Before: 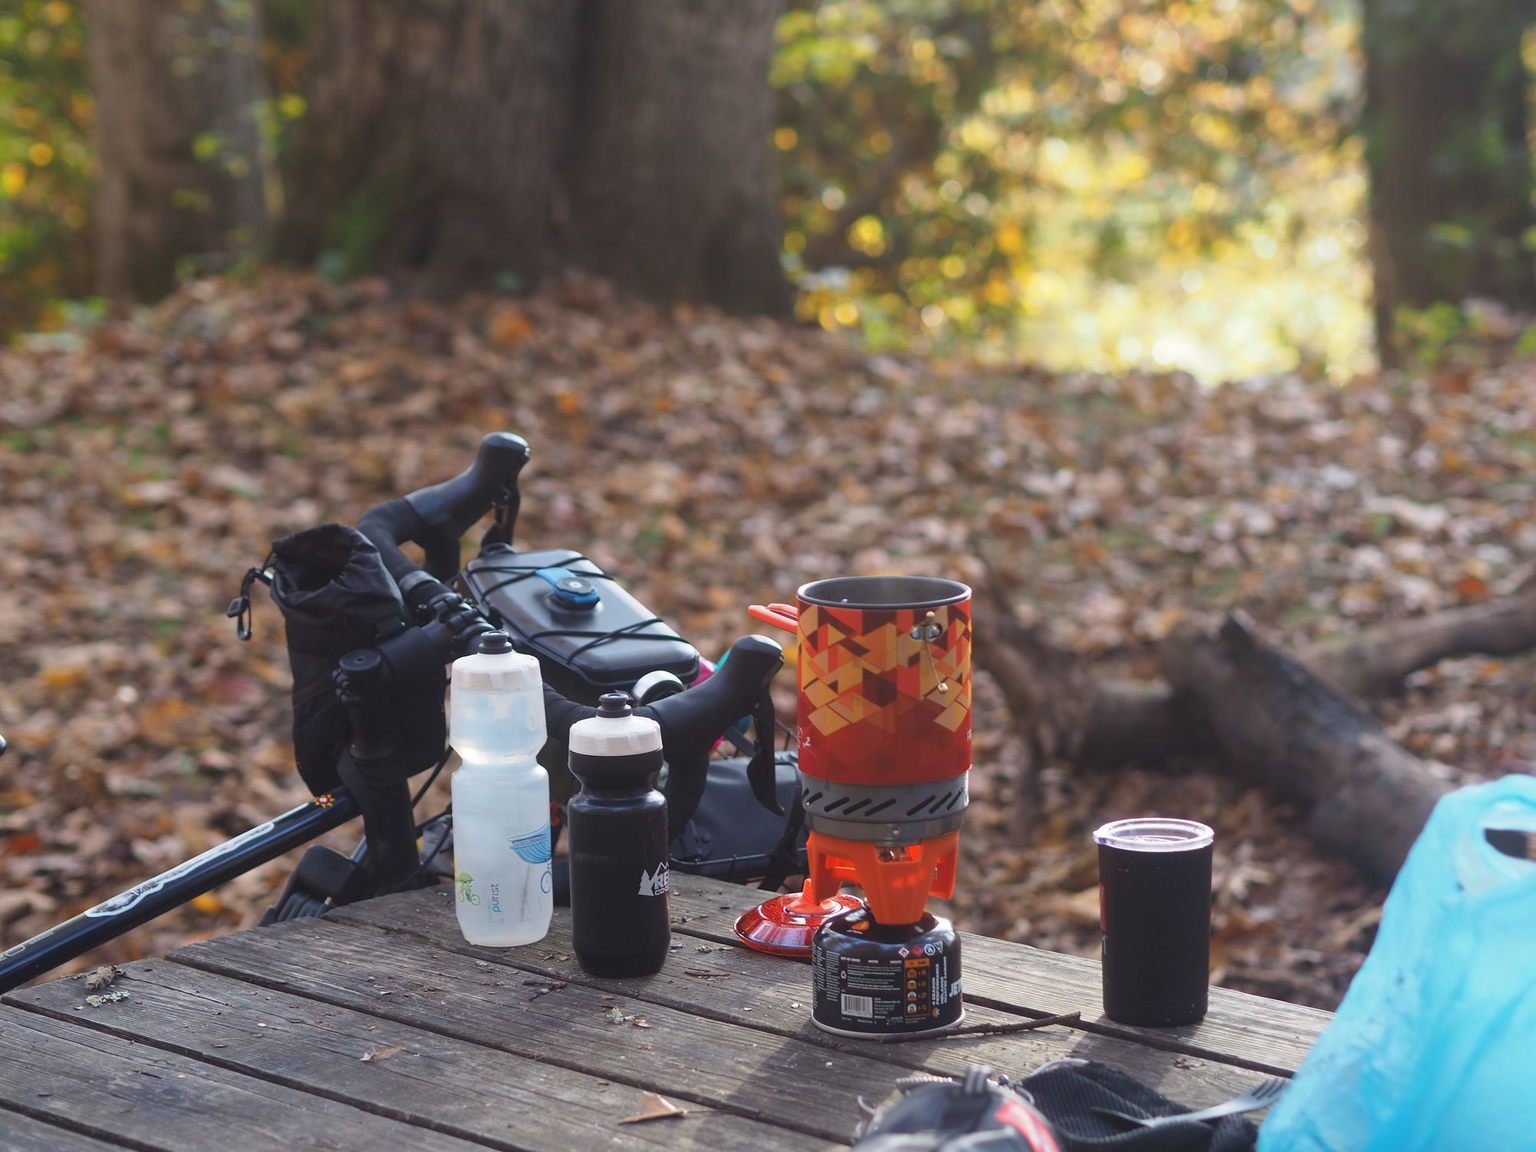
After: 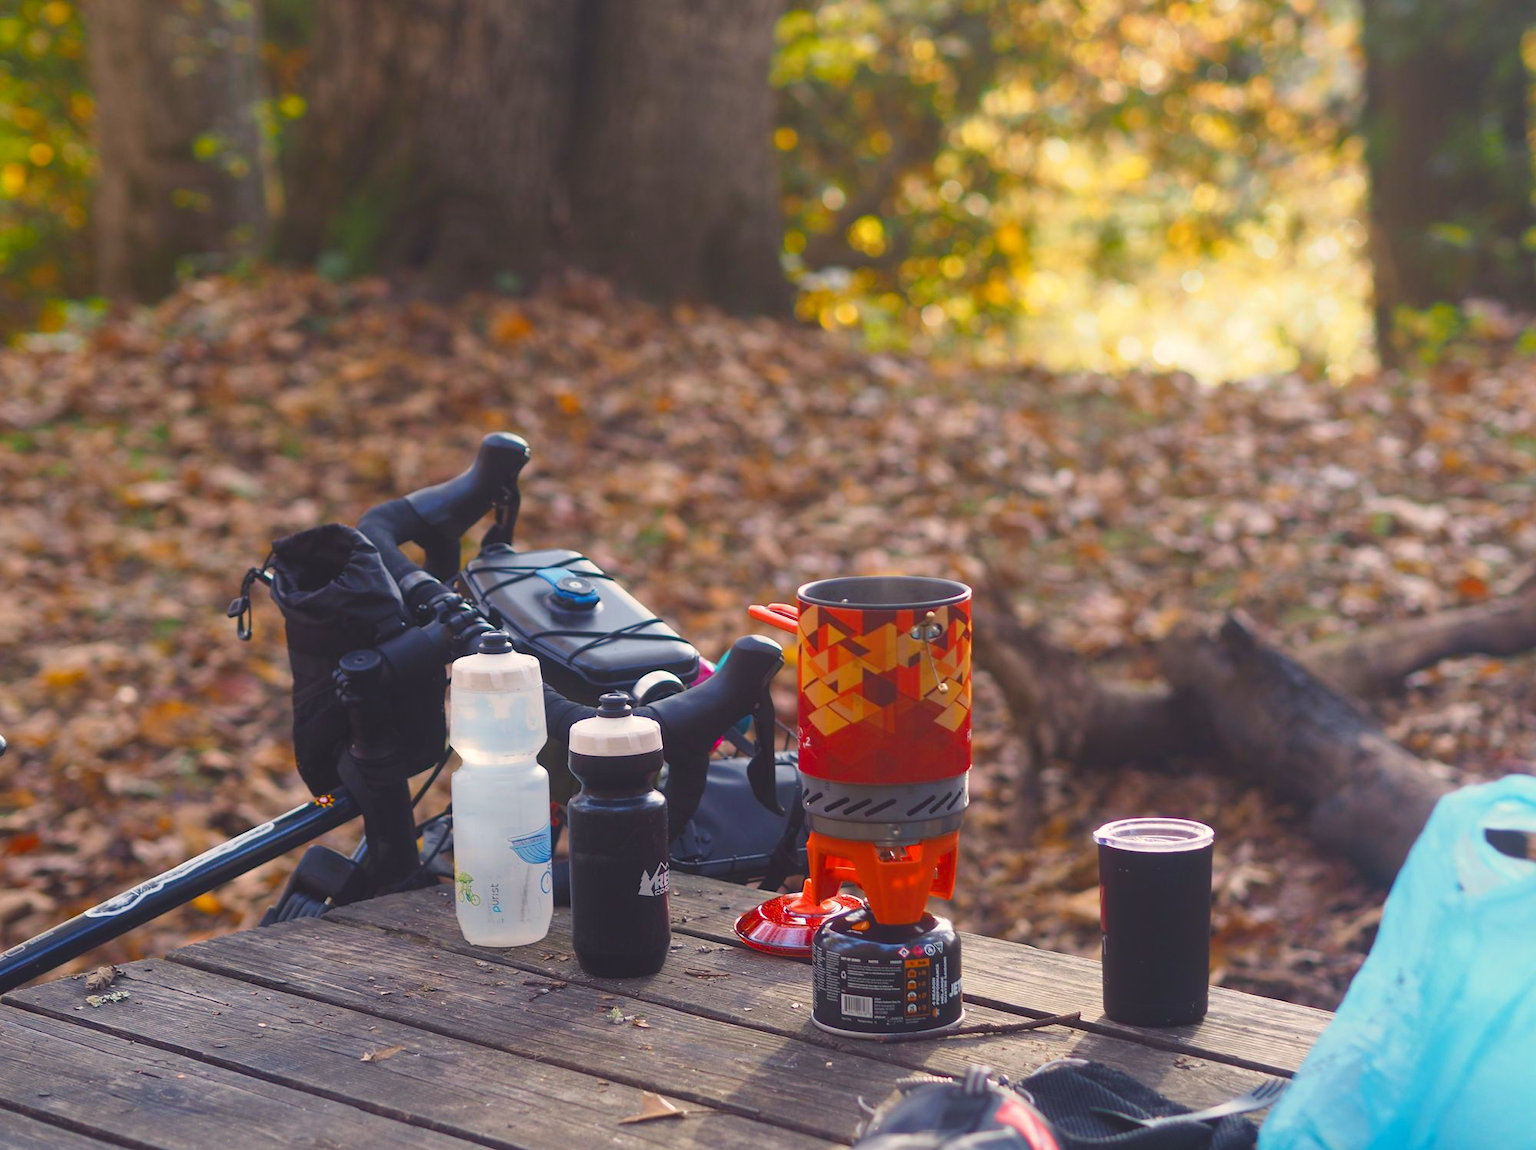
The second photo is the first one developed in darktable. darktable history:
crop: bottom 0.071%
color balance rgb: shadows lift › chroma 2%, shadows lift › hue 247.2°, power › chroma 0.3%, power › hue 25.2°, highlights gain › chroma 3%, highlights gain › hue 60°, global offset › luminance 0.75%, perceptual saturation grading › global saturation 20%, perceptual saturation grading › highlights -20%, perceptual saturation grading › shadows 30%, global vibrance 20%
